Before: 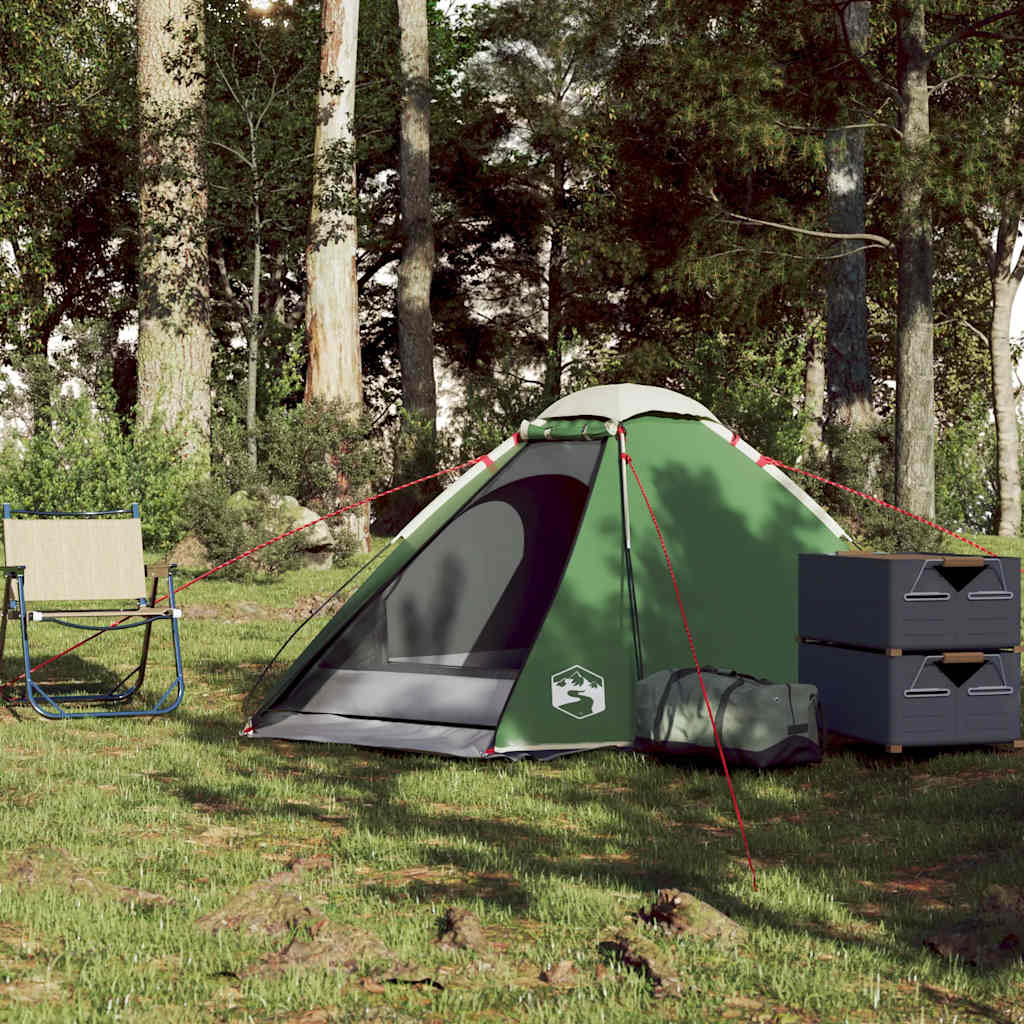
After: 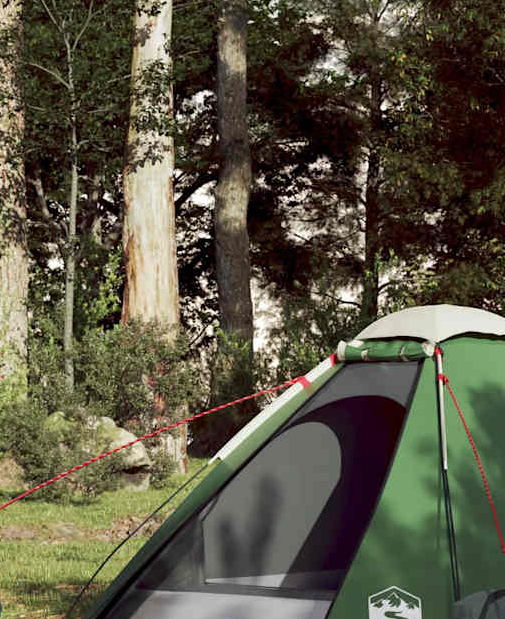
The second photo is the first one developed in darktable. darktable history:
crop: left 17.904%, top 7.793%, right 32.735%, bottom 31.679%
